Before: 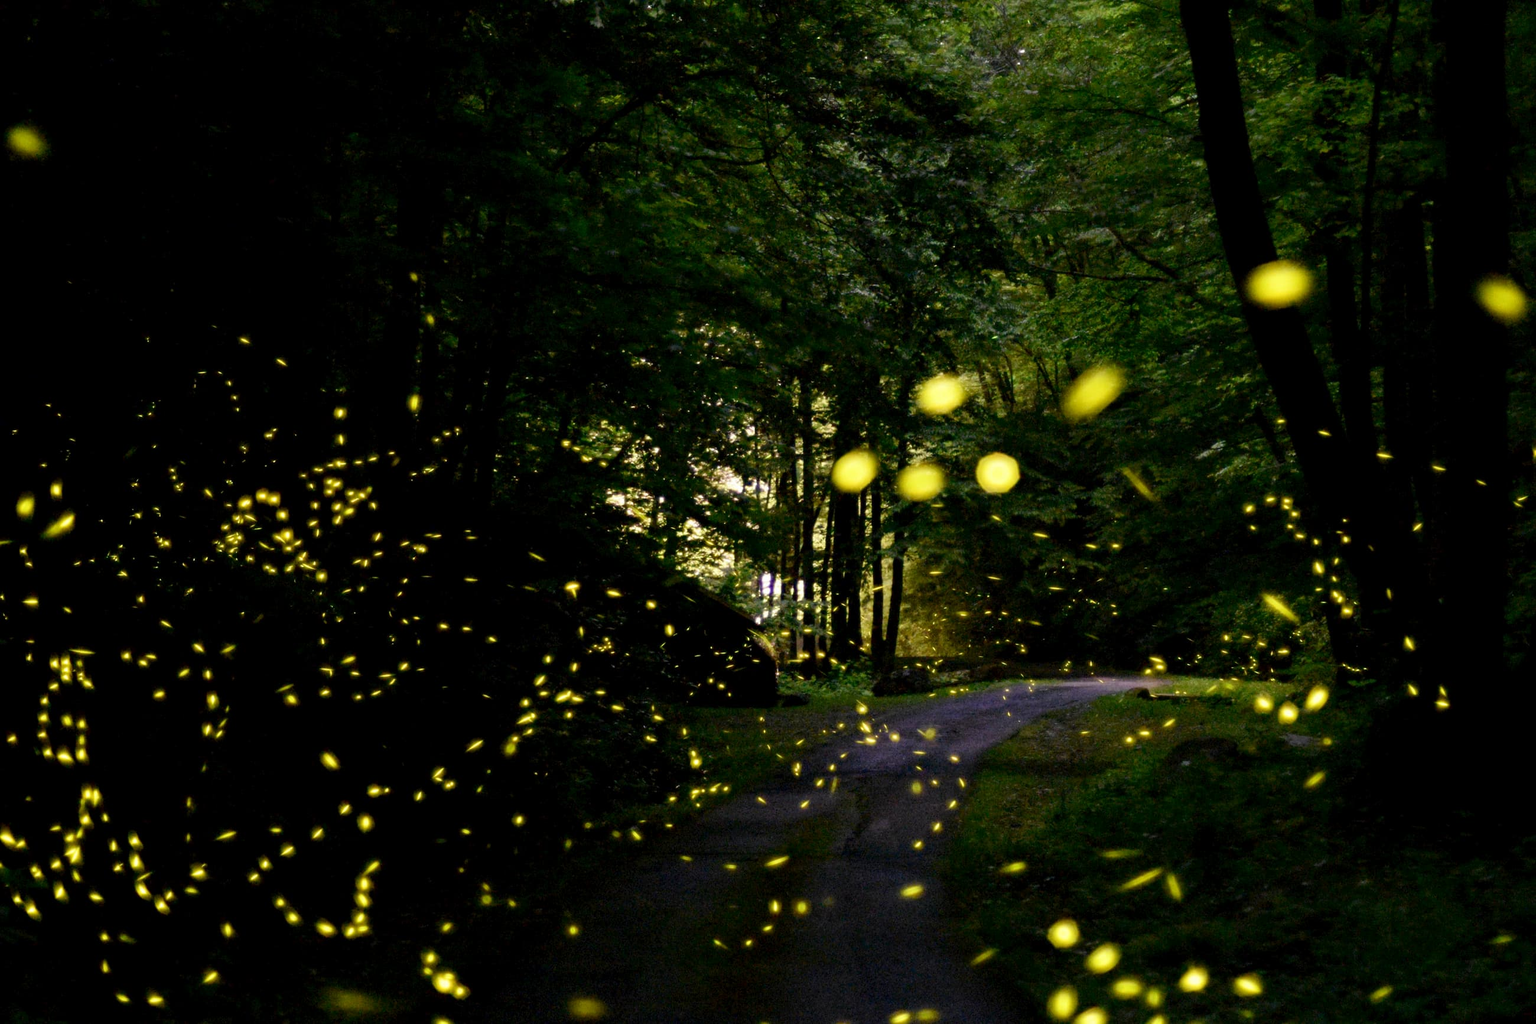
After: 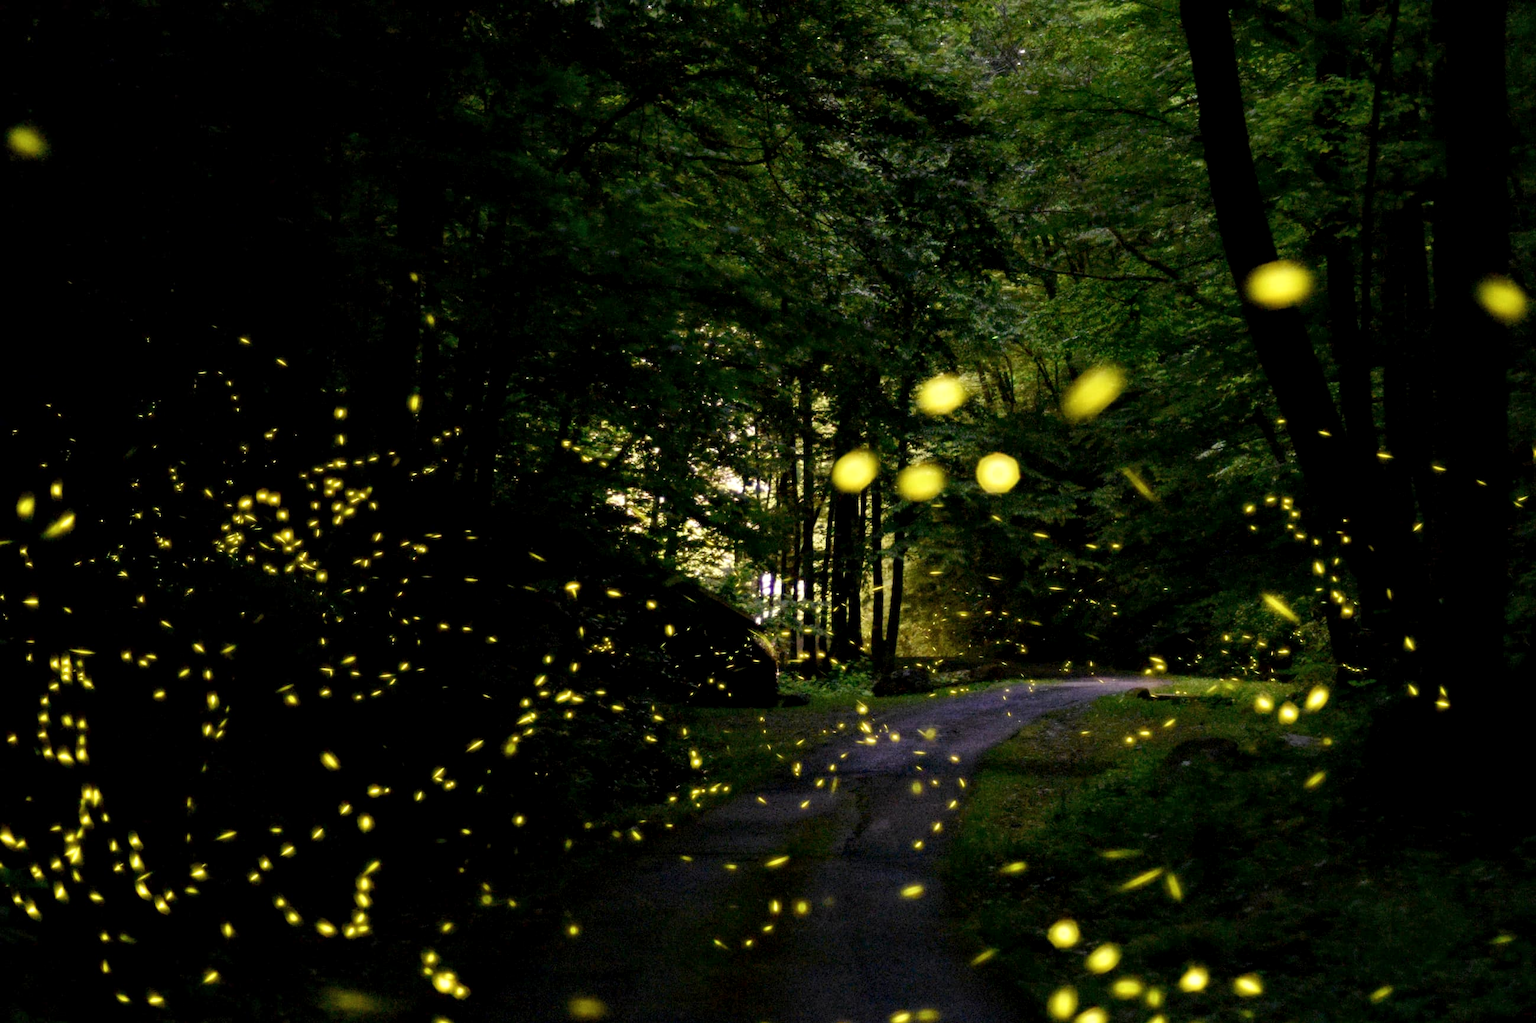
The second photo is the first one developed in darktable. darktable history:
local contrast: highlights 105%, shadows 98%, detail 120%, midtone range 0.2
